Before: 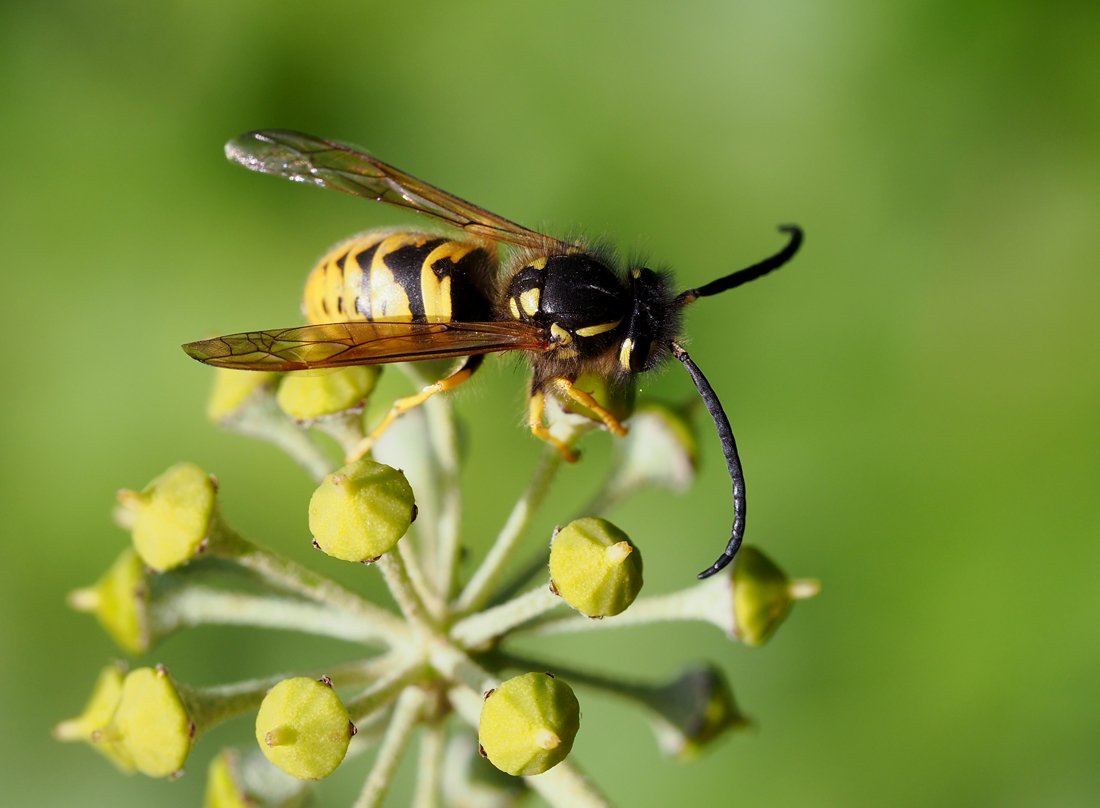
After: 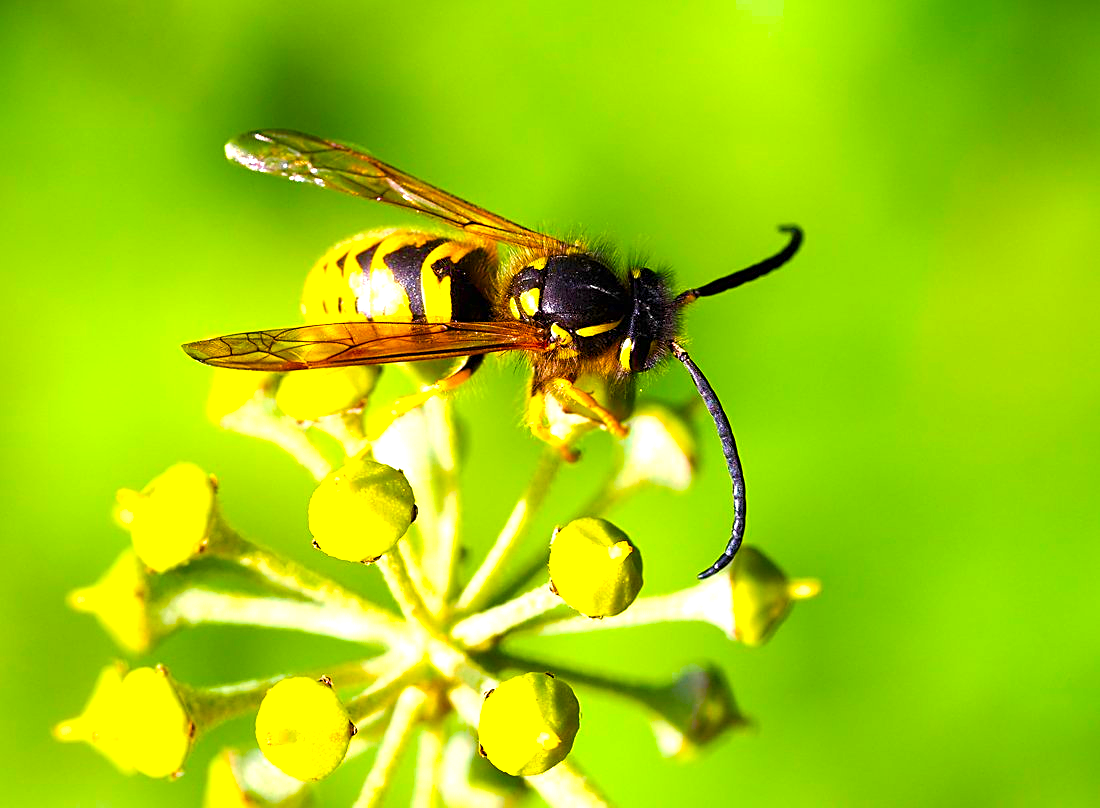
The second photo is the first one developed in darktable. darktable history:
color balance rgb: highlights gain › luminance 1.042%, highlights gain › chroma 0.422%, highlights gain › hue 40.82°, linear chroma grading › global chroma 20.238%, perceptual saturation grading › global saturation 36.974%, perceptual saturation grading › shadows 35.43%, global vibrance 20%
color correction: highlights b* -0.01, saturation 1.15
sharpen: on, module defaults
exposure: black level correction 0, exposure 1.2 EV, compensate exposure bias true, compensate highlight preservation false
tone equalizer: -7 EV 0.122 EV
